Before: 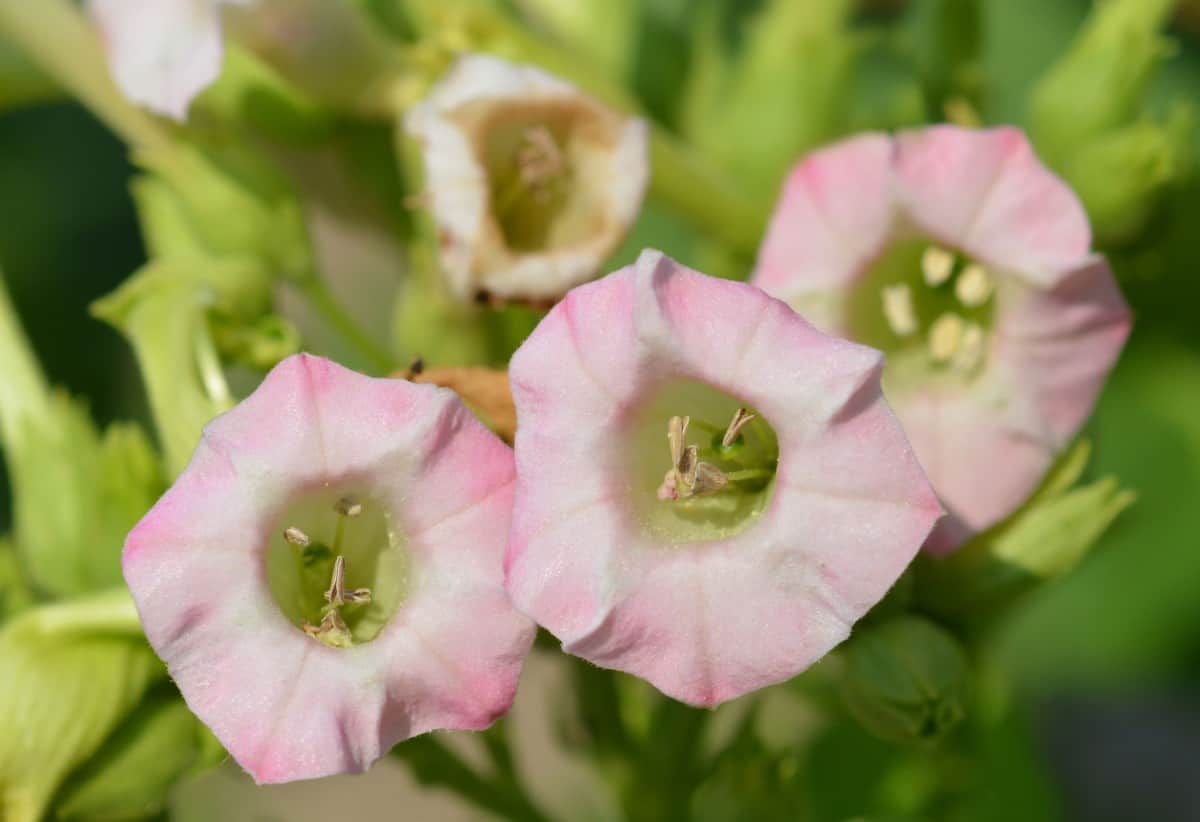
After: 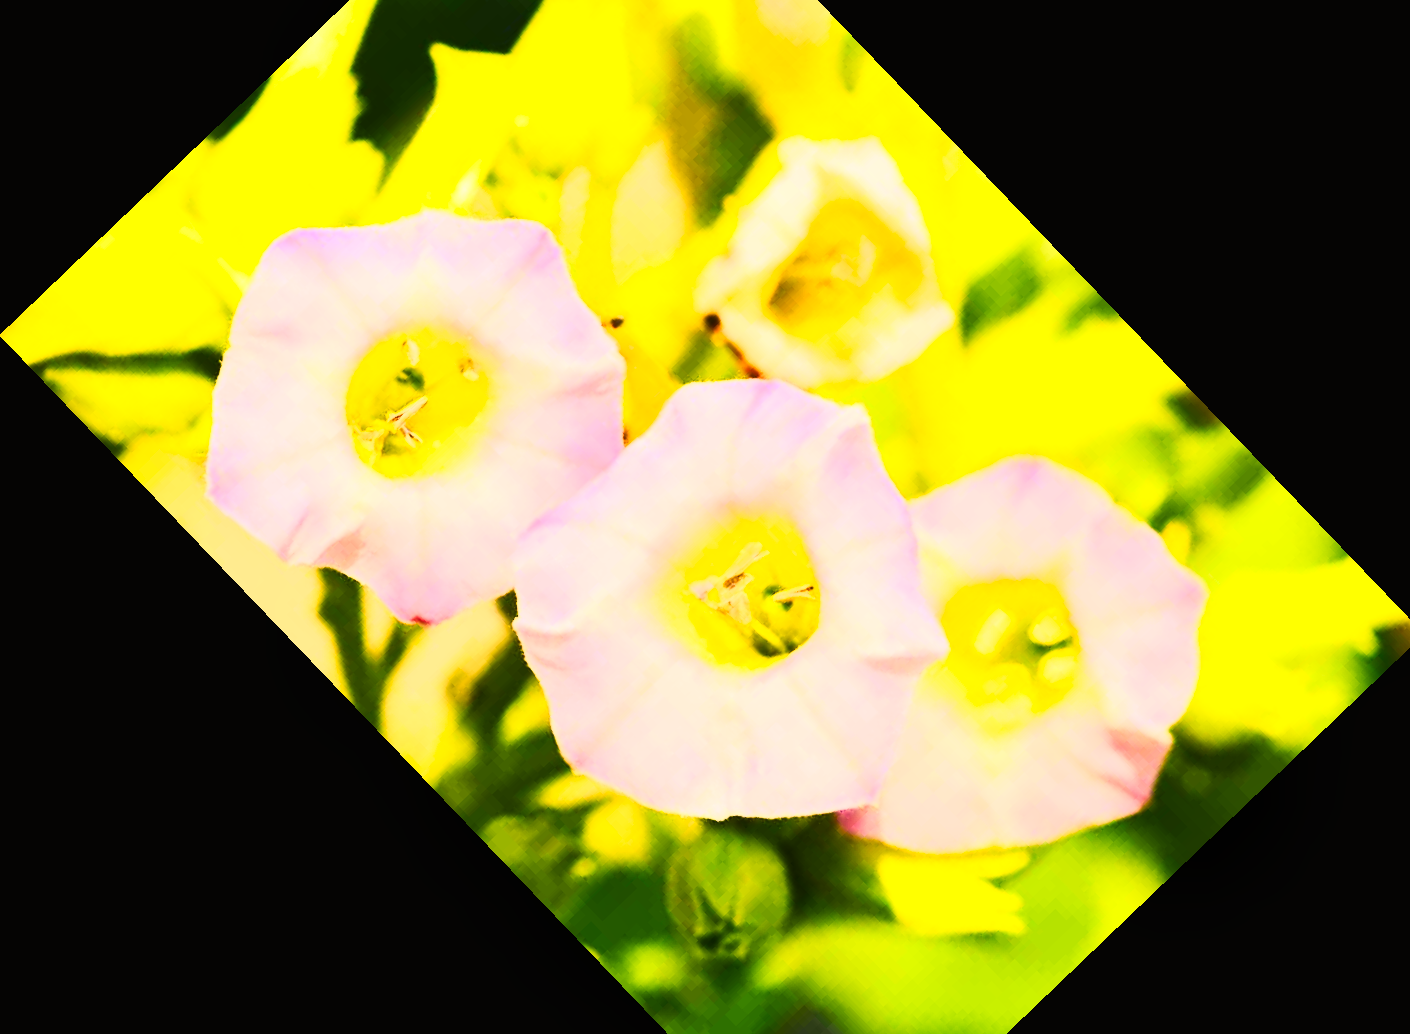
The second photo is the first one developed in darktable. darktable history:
tone curve: curves: ch0 [(0, 0) (0.003, 0.003) (0.011, 0.012) (0.025, 0.024) (0.044, 0.039) (0.069, 0.052) (0.1, 0.072) (0.136, 0.097) (0.177, 0.128) (0.224, 0.168) (0.277, 0.217) (0.335, 0.276) (0.399, 0.345) (0.468, 0.429) (0.543, 0.524) (0.623, 0.628) (0.709, 0.732) (0.801, 0.829) (0.898, 0.919) (1, 1)], preserve colors none
crop and rotate: angle -46.26°, top 16.234%, right 0.912%, bottom 11.704%
exposure: black level correction 0, exposure 1.2 EV, compensate highlight preservation false
local contrast: mode bilateral grid, contrast 20, coarseness 50, detail 120%, midtone range 0.2
color balance rgb: perceptual saturation grading › global saturation 20%, global vibrance 20%
white balance: red 1.004, blue 1.096
contrast brightness saturation: contrast 0.62, brightness 0.34, saturation 0.14
color correction: highlights a* 15, highlights b* 31.55
